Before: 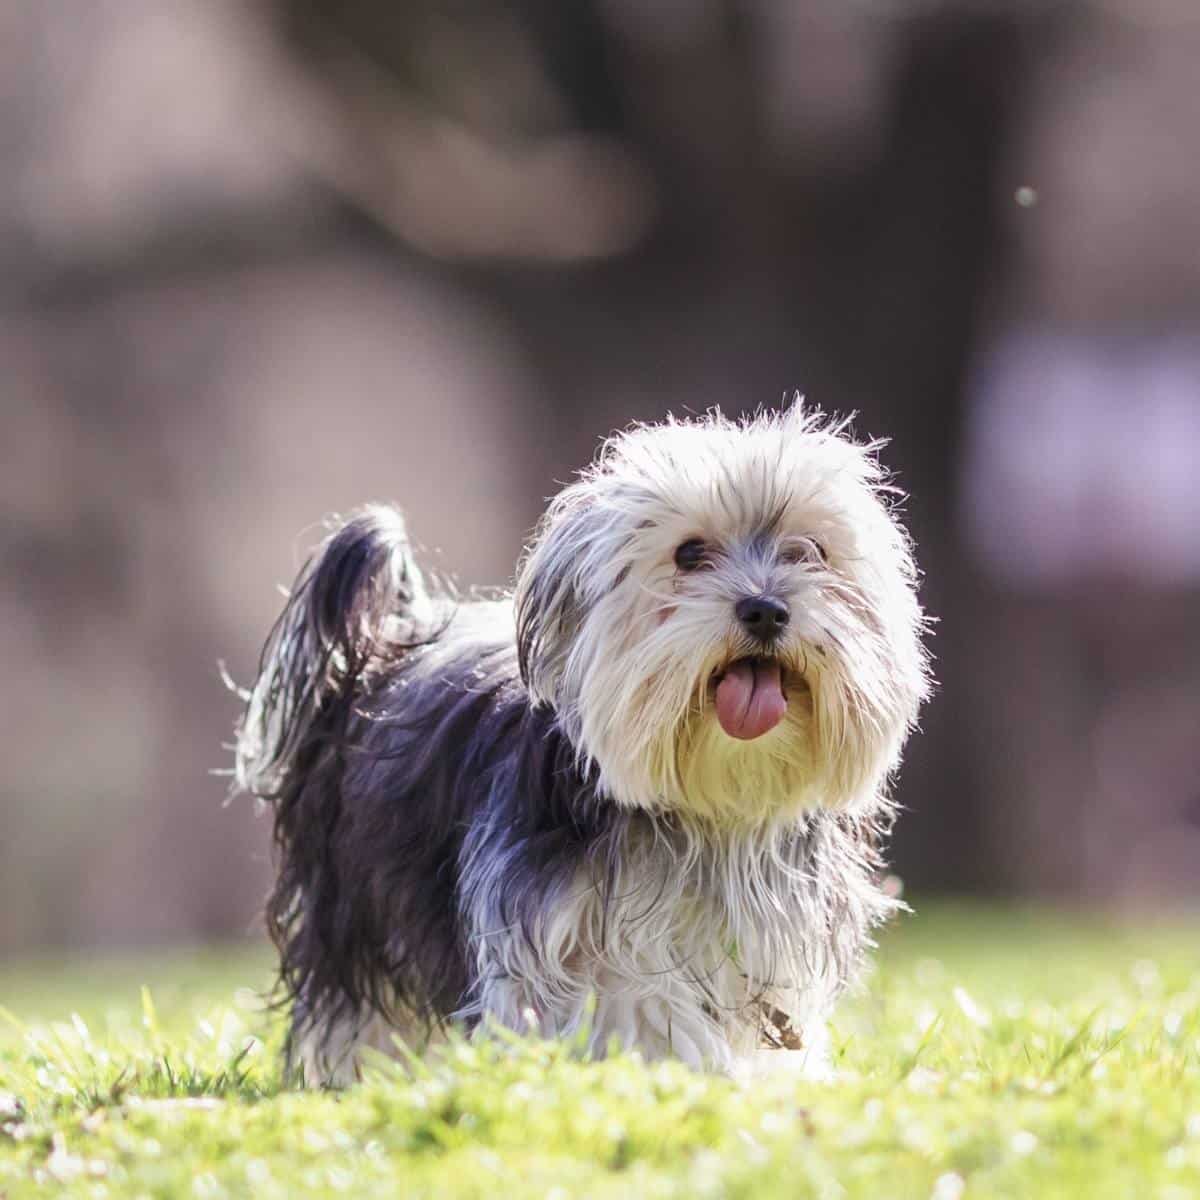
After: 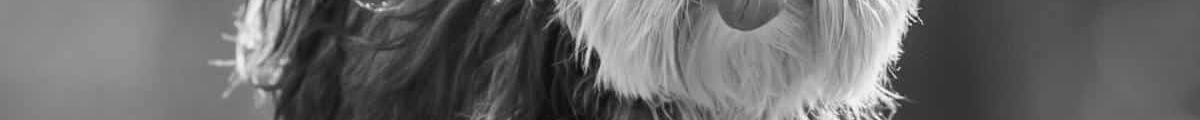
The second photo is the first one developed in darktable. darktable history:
color calibration: output gray [0.22, 0.42, 0.37, 0], gray › normalize channels true, illuminant same as pipeline (D50), adaptation XYZ, x 0.346, y 0.359, gamut compression 0
crop and rotate: top 59.084%, bottom 30.916%
